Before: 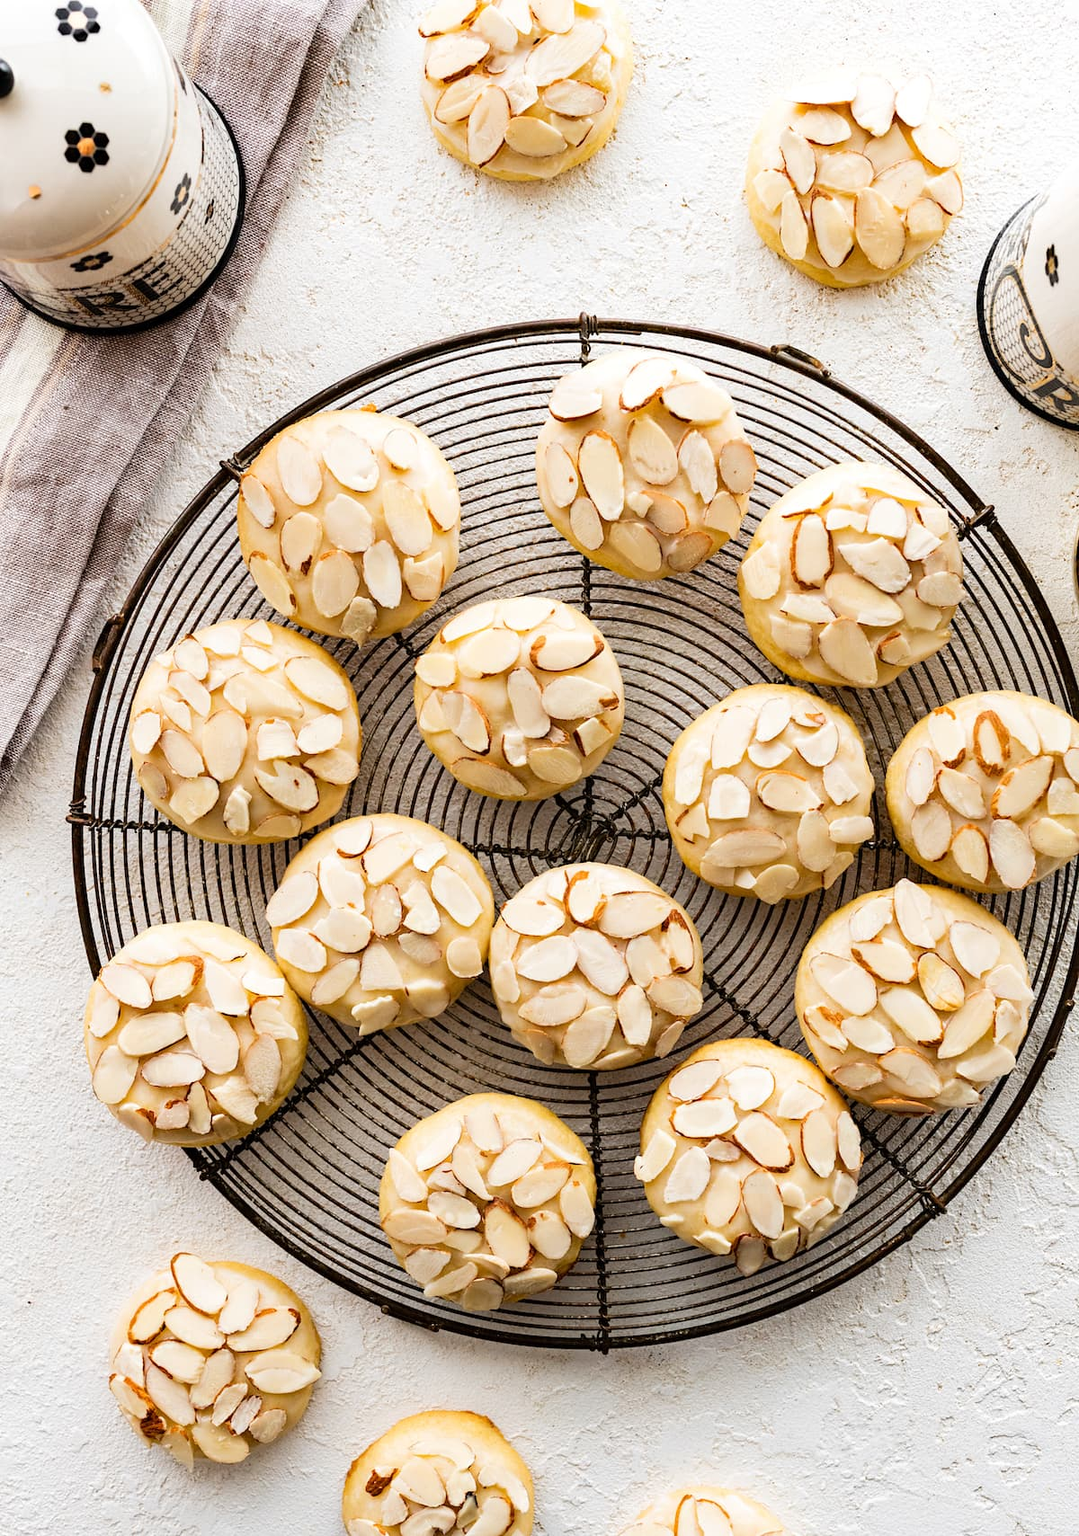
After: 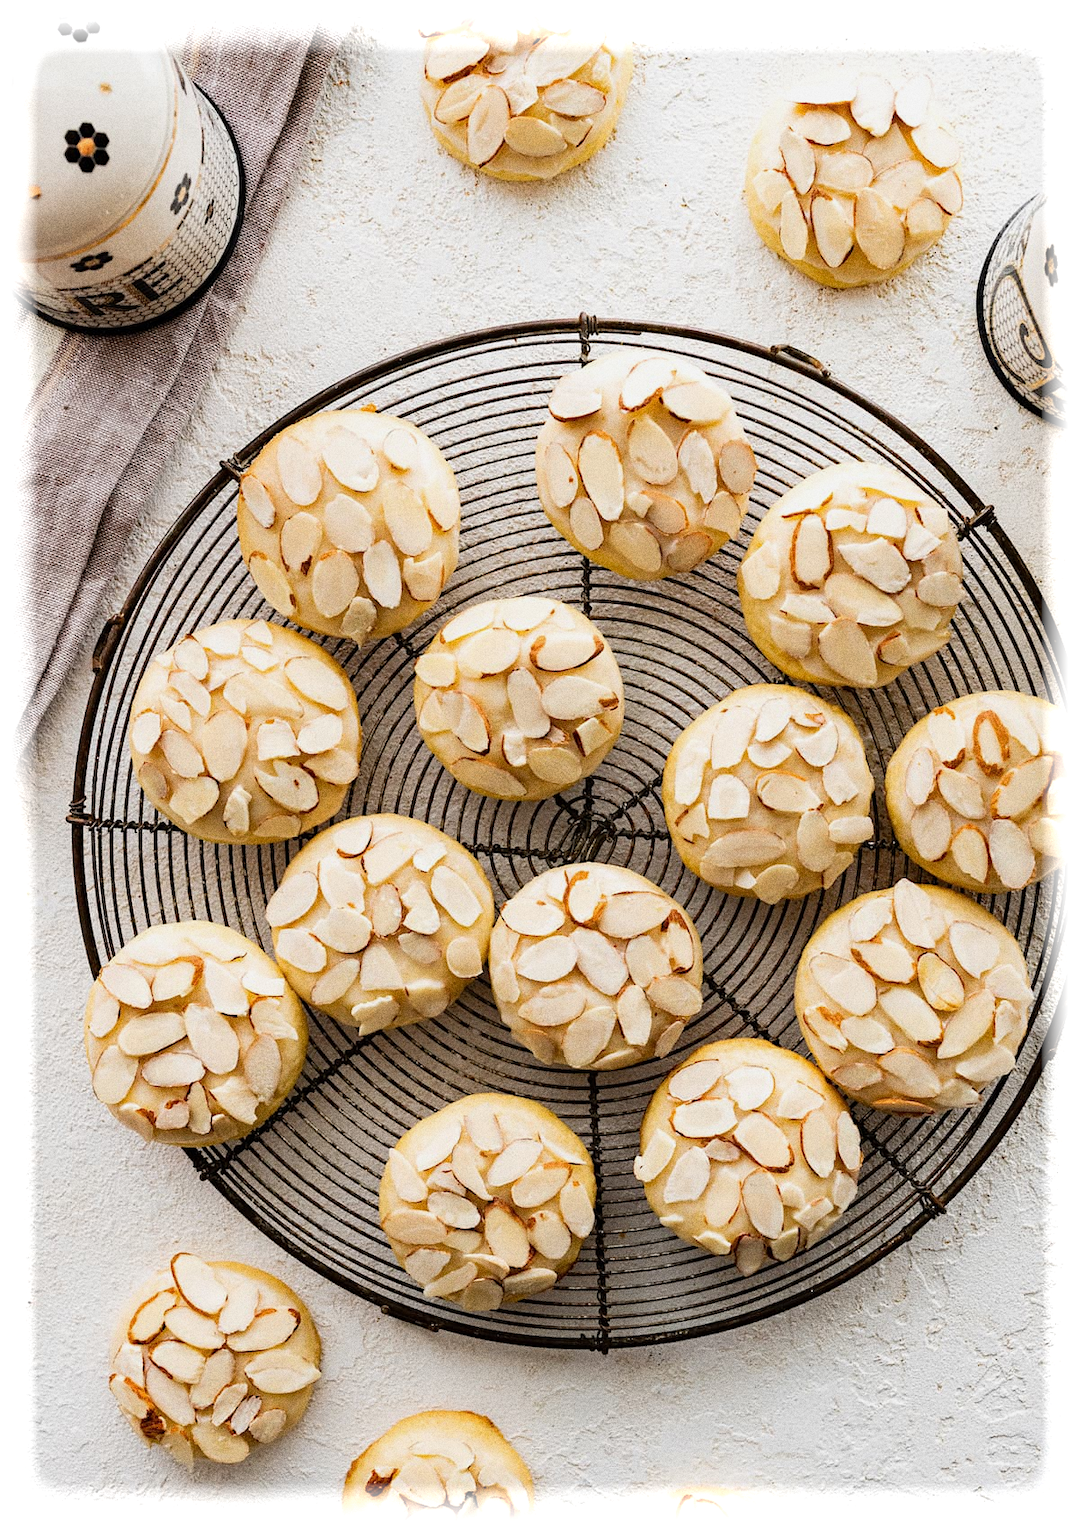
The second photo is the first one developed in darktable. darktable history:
vignetting: fall-off start 93%, fall-off radius 5%, brightness 1, saturation -0.49, automatic ratio true, width/height ratio 1.332, shape 0.04, unbound false
exposure: exposure -0.157 EV, compensate highlight preservation false
grain: coarseness 0.09 ISO, strength 40%
